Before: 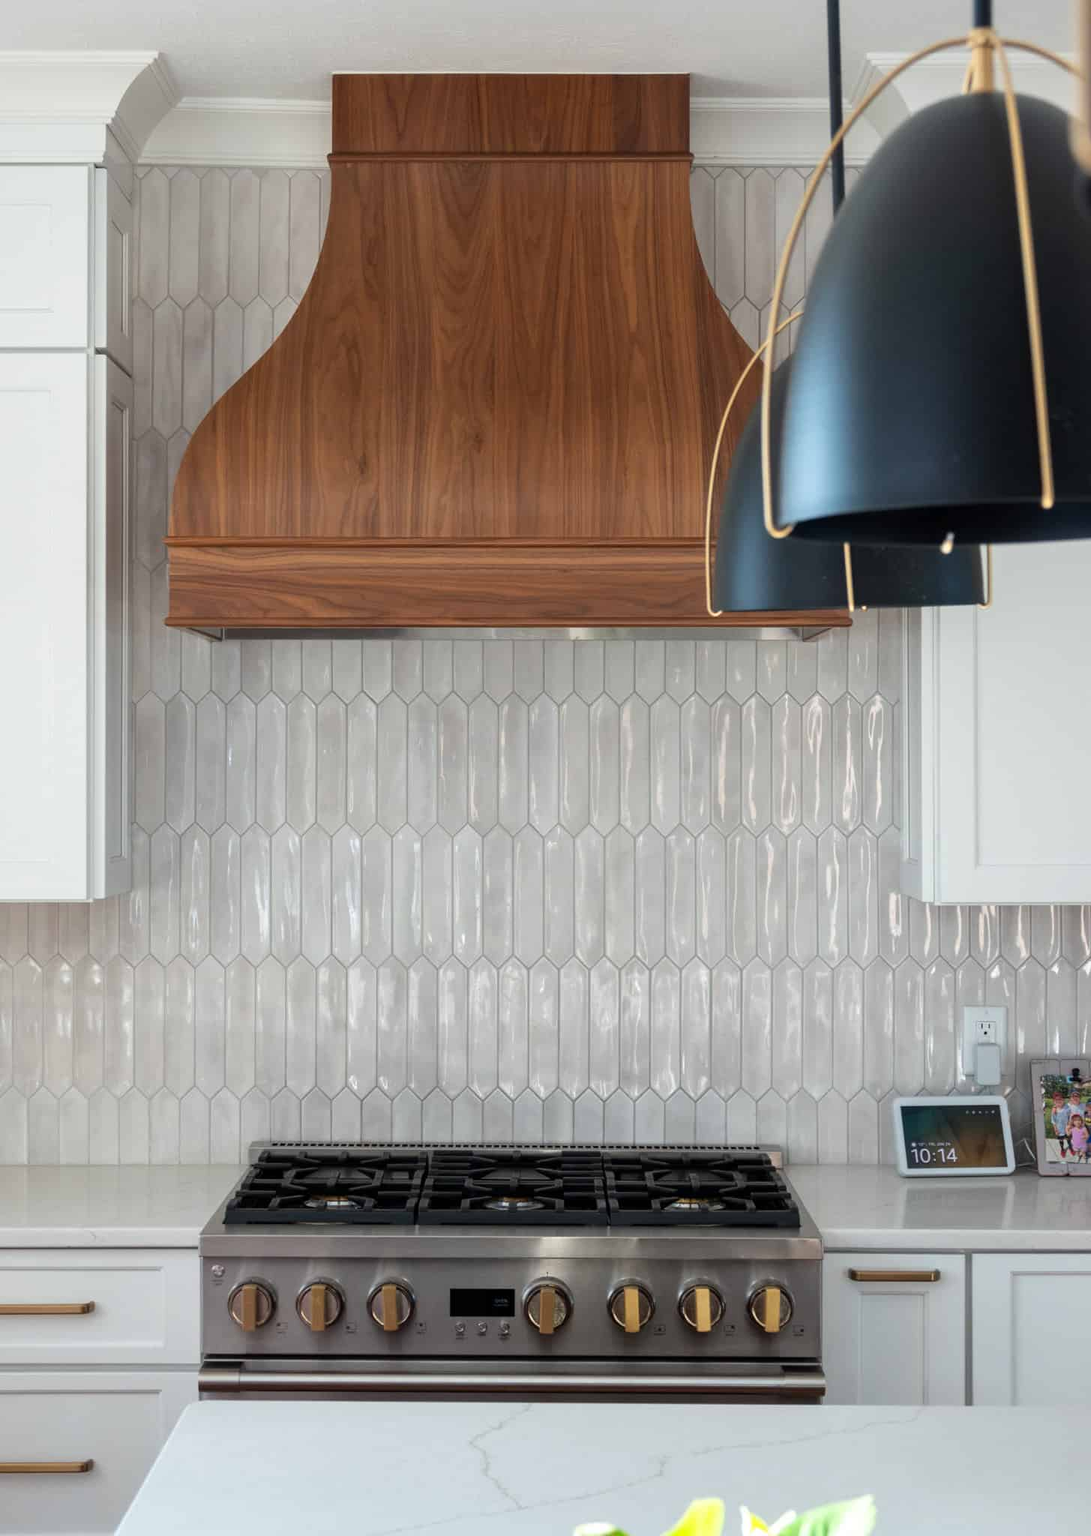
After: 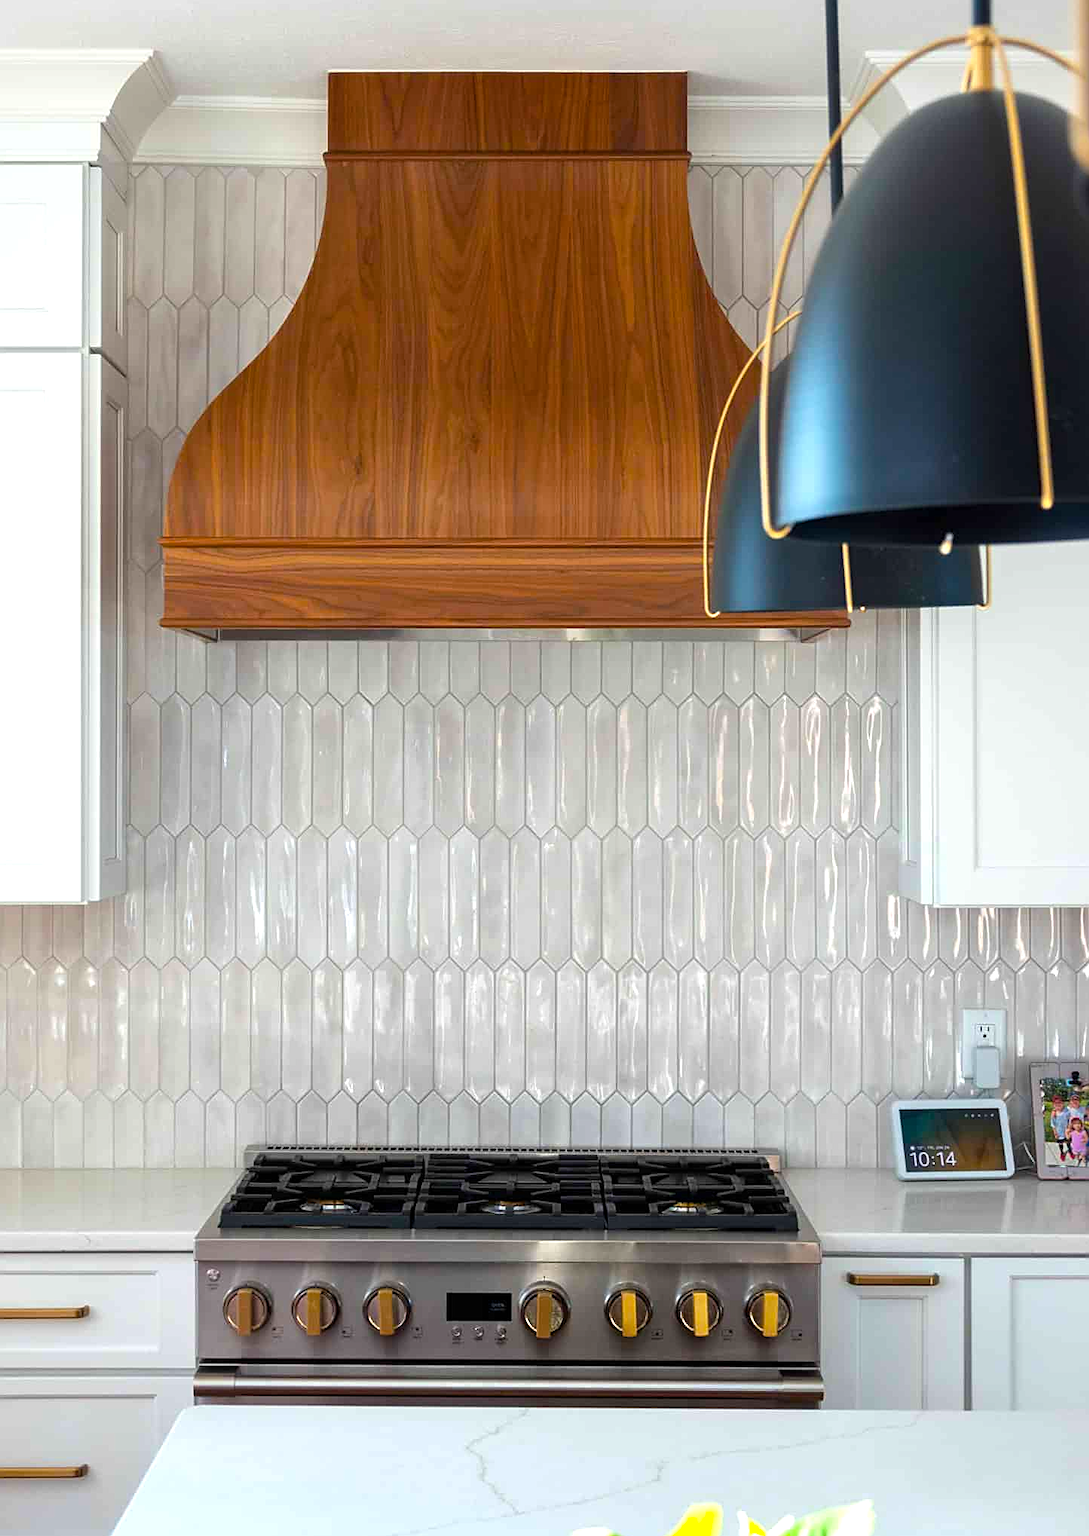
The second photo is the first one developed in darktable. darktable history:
color balance rgb: perceptual saturation grading › global saturation 36%, perceptual brilliance grading › global brilliance 10%, global vibrance 20%
sharpen: on, module defaults
crop and rotate: left 0.614%, top 0.179%, bottom 0.309%
